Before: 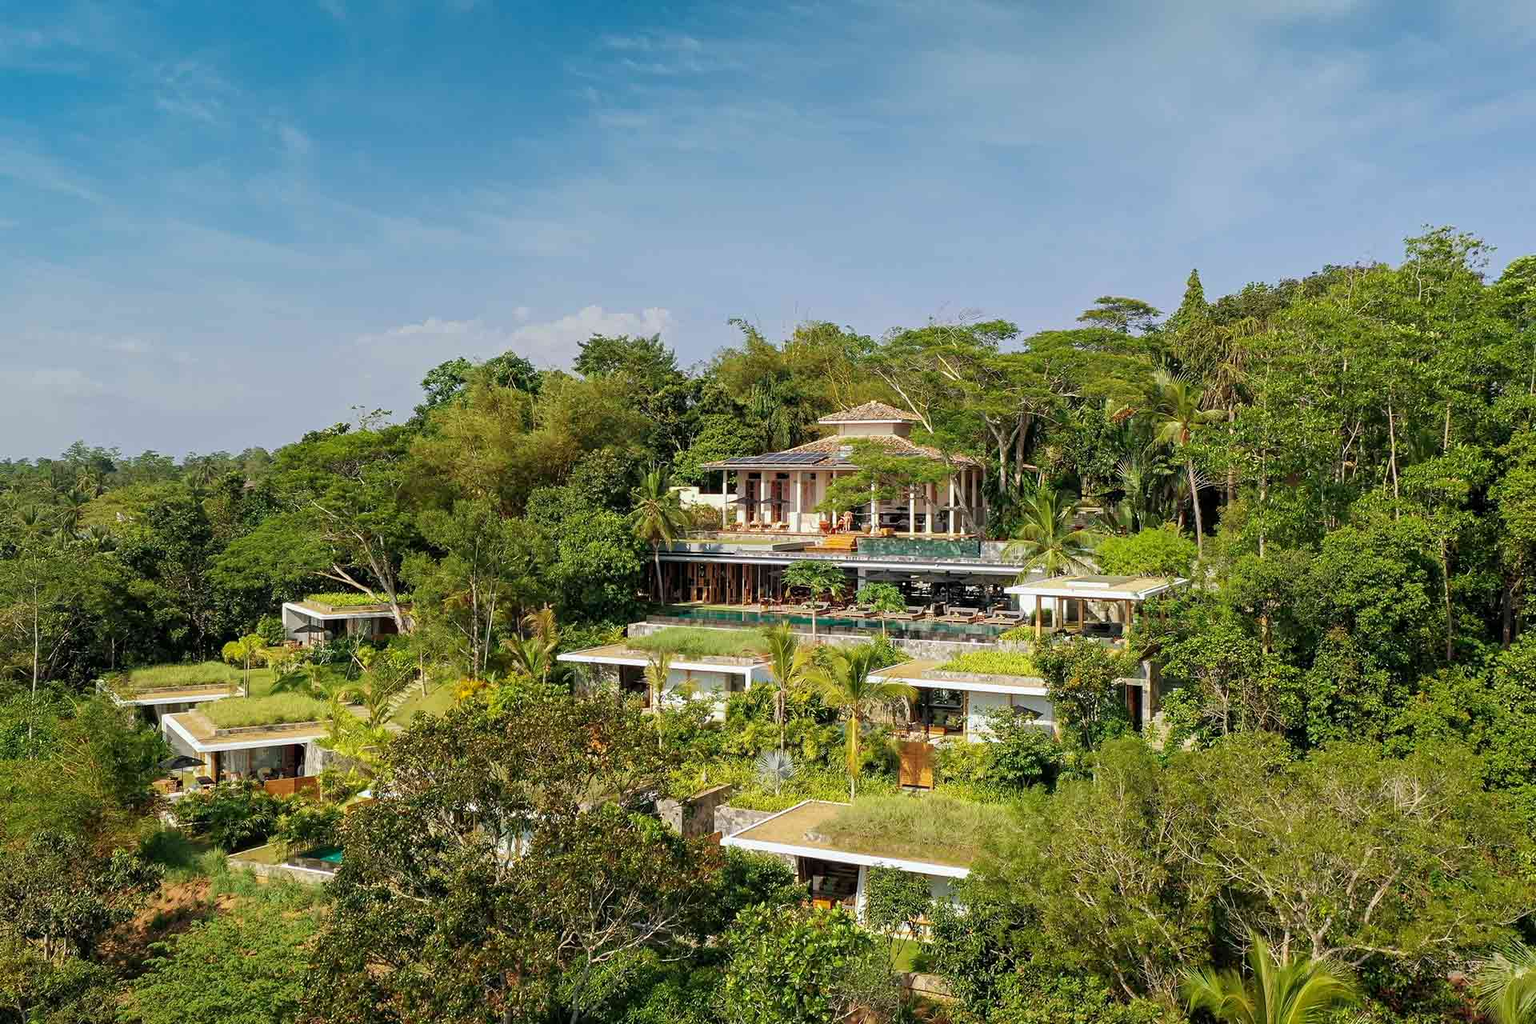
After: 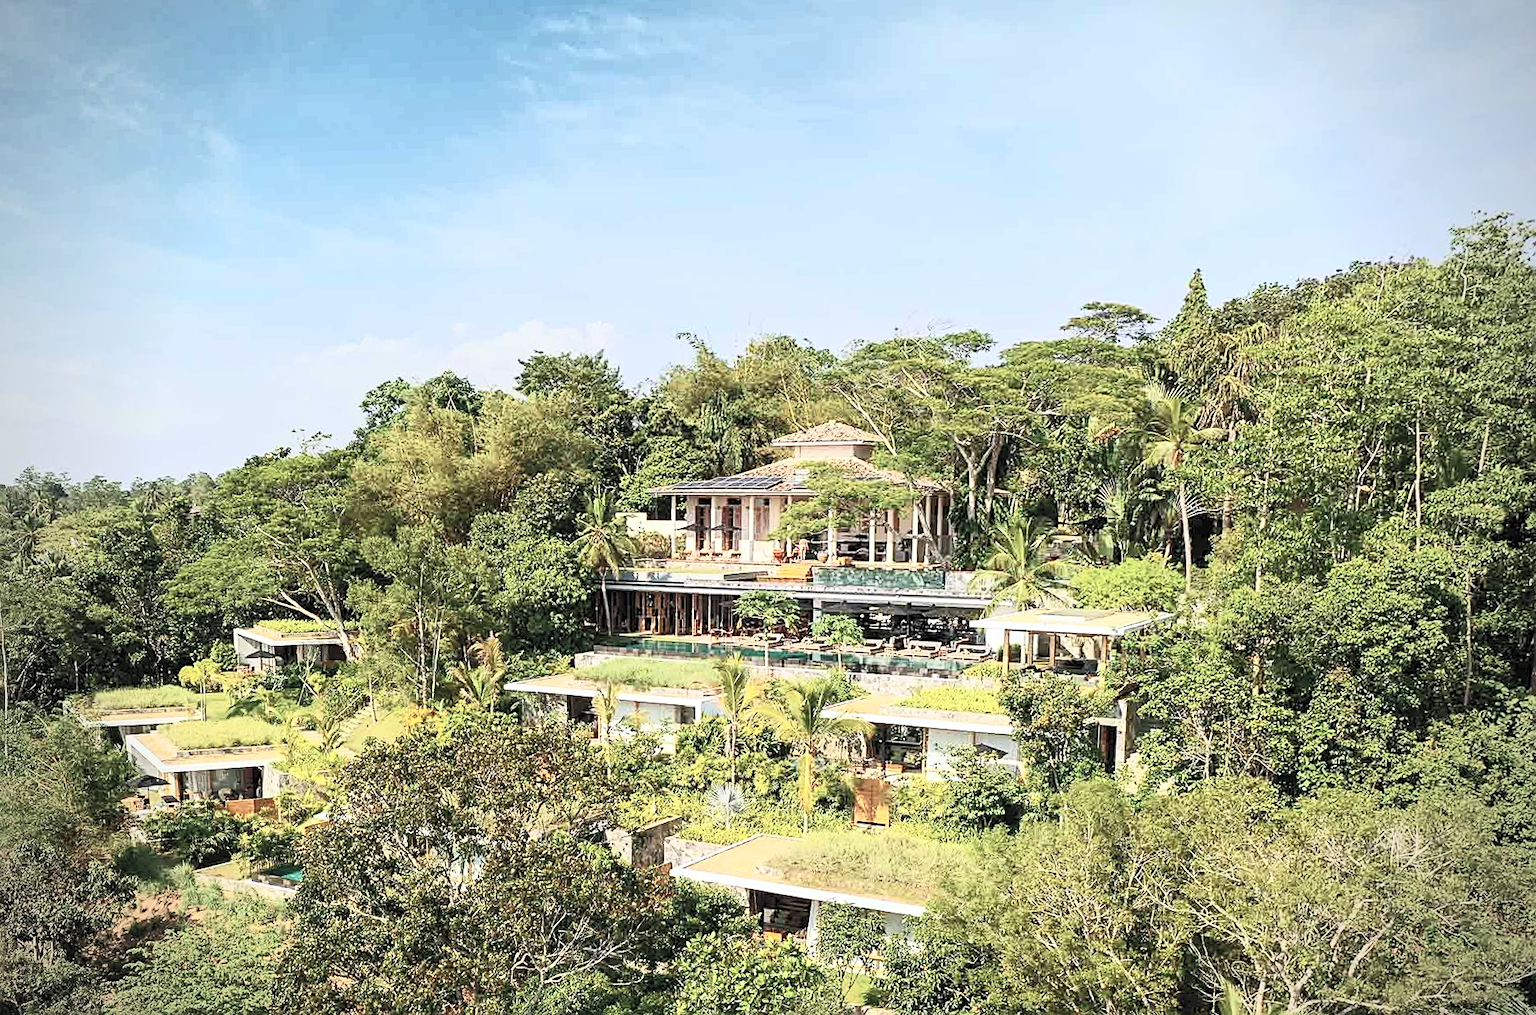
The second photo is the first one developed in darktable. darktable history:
sharpen: on, module defaults
rotate and perspective: rotation 0.062°, lens shift (vertical) 0.115, lens shift (horizontal) -0.133, crop left 0.047, crop right 0.94, crop top 0.061, crop bottom 0.94
contrast brightness saturation: contrast 0.43, brightness 0.56, saturation -0.19
vignetting: on, module defaults
